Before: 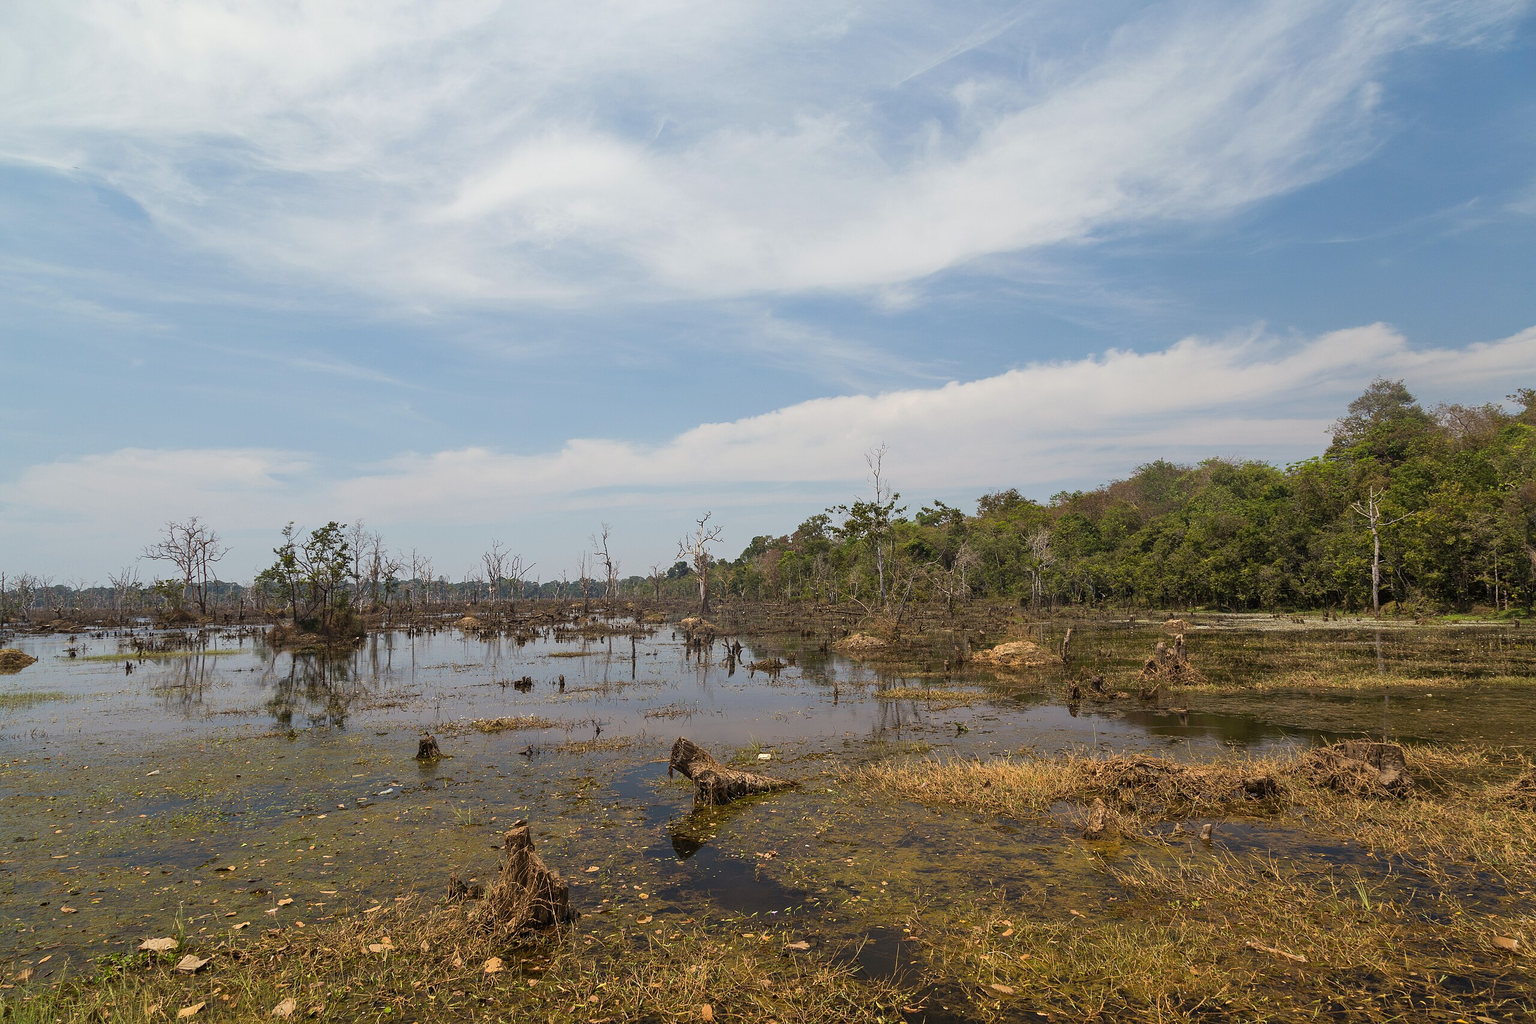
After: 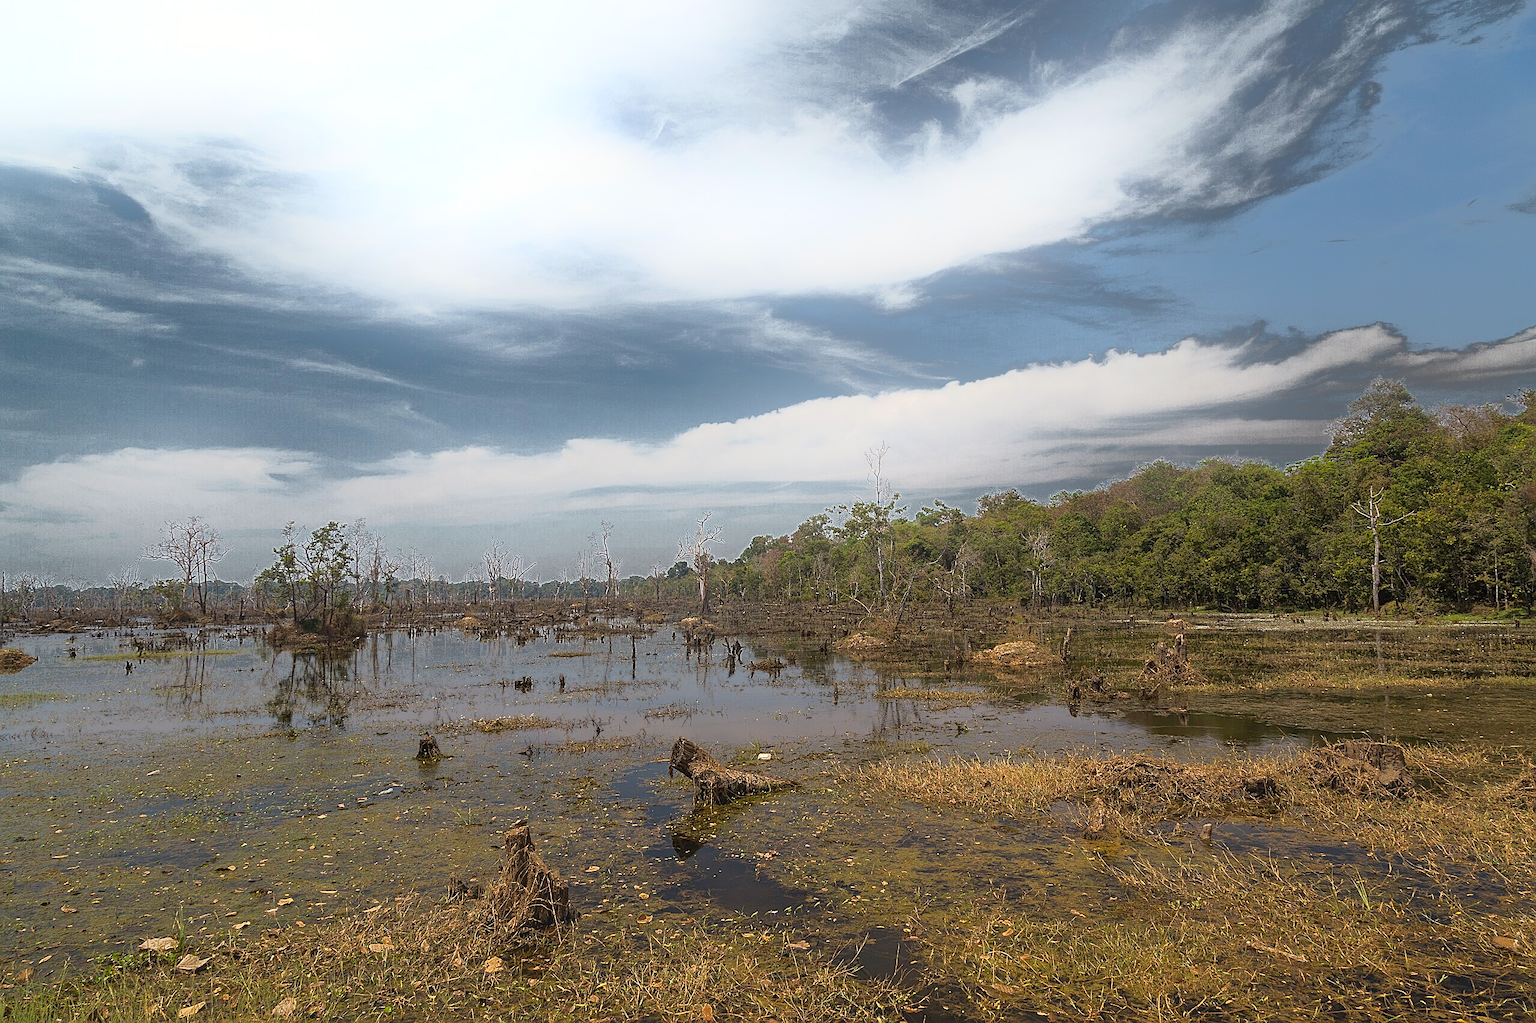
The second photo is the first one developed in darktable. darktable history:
sharpen: on, module defaults
fill light: exposure -0.73 EV, center 0.69, width 2.2
bloom: on, module defaults
